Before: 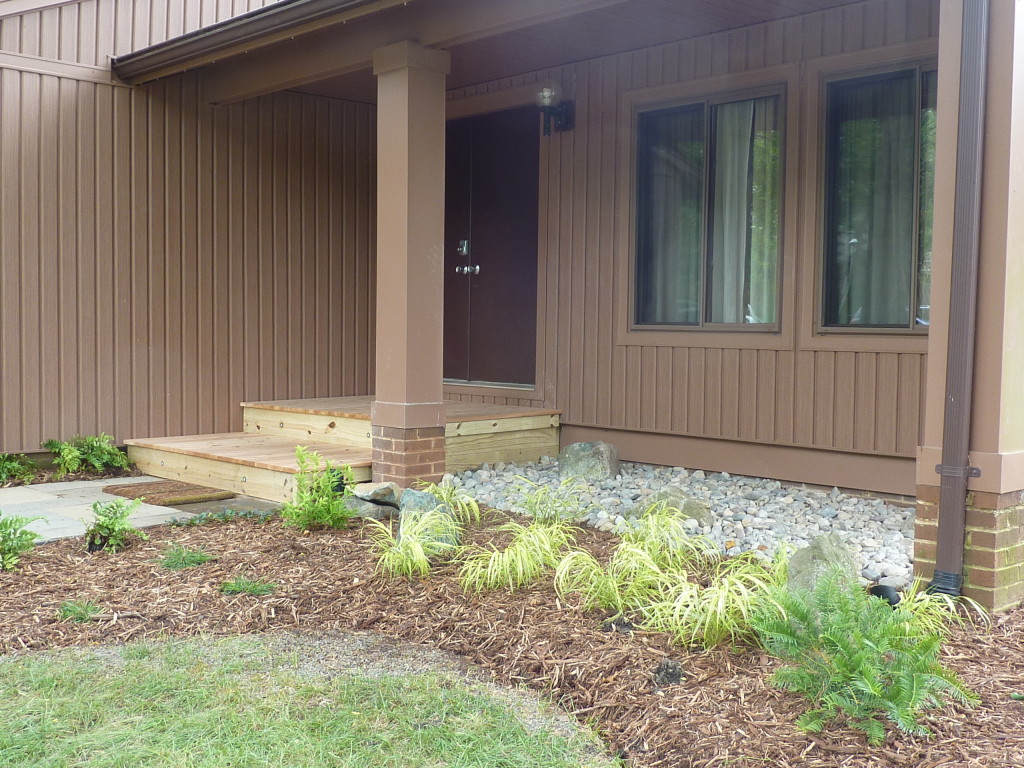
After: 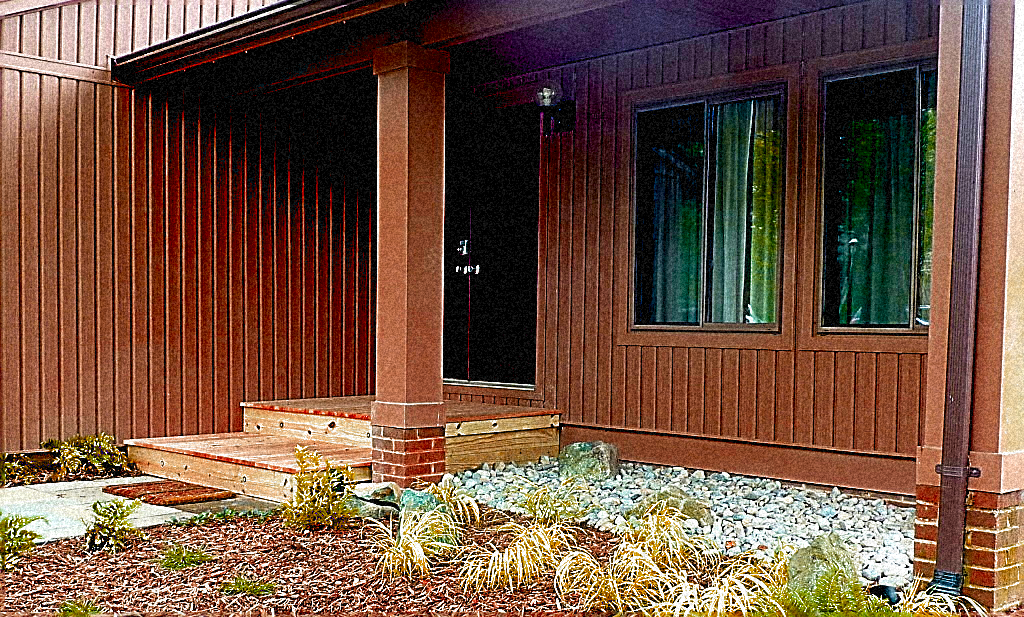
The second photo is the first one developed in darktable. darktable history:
color correction: saturation 2.15
crop: bottom 19.644%
exposure: black level correction 0.056, compensate highlight preservation false
grain: coarseness 46.9 ISO, strength 50.21%, mid-tones bias 0%
sharpen: amount 1.861
filmic rgb: white relative exposure 2.2 EV, hardness 6.97
color zones: curves: ch0 [(0, 0.299) (0.25, 0.383) (0.456, 0.352) (0.736, 0.571)]; ch1 [(0, 0.63) (0.151, 0.568) (0.254, 0.416) (0.47, 0.558) (0.732, 0.37) (0.909, 0.492)]; ch2 [(0.004, 0.604) (0.158, 0.443) (0.257, 0.403) (0.761, 0.468)]
